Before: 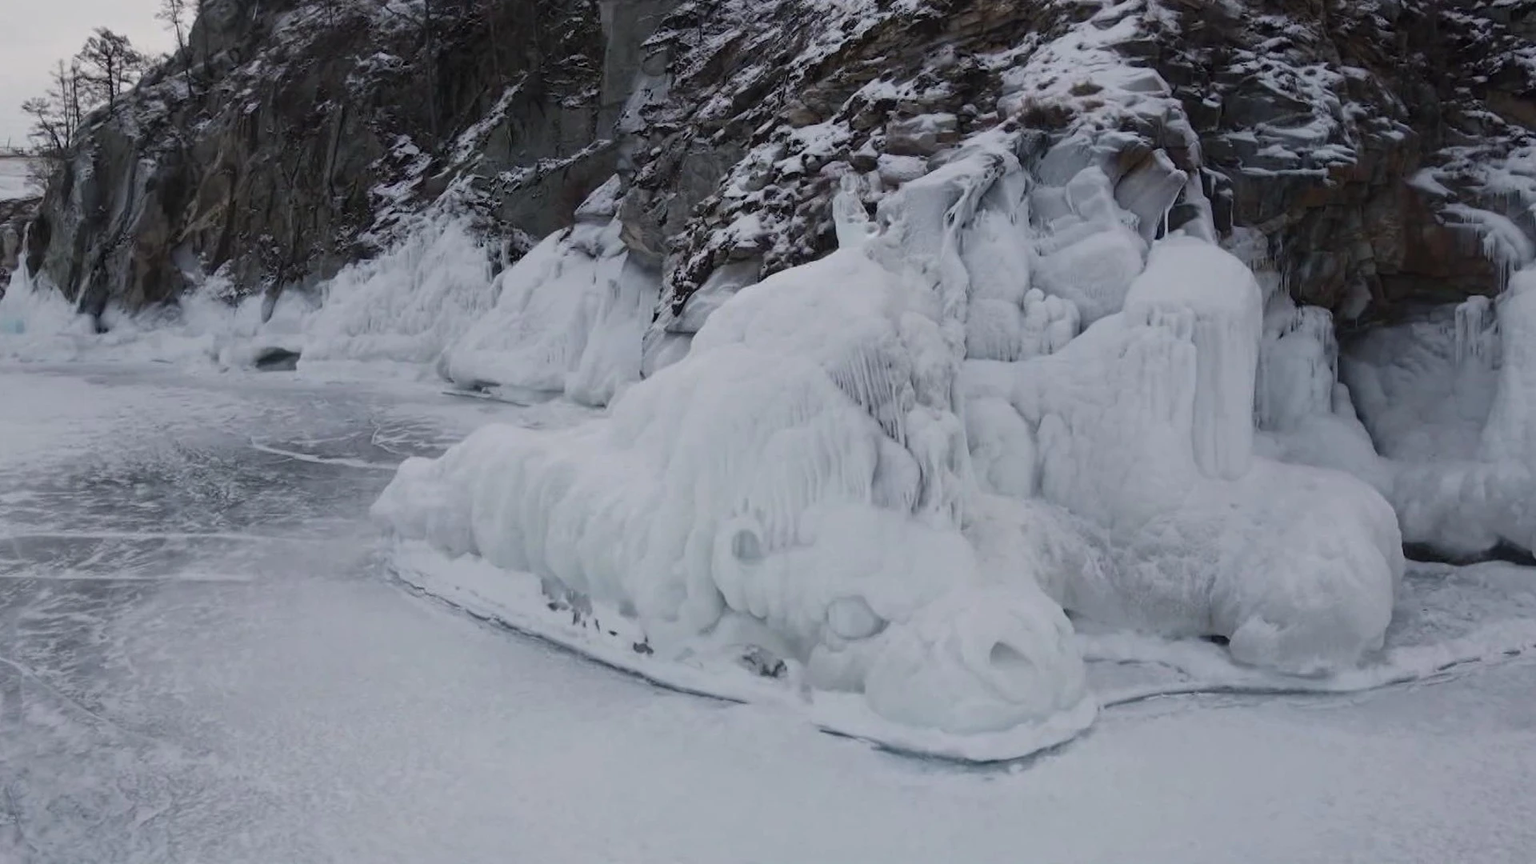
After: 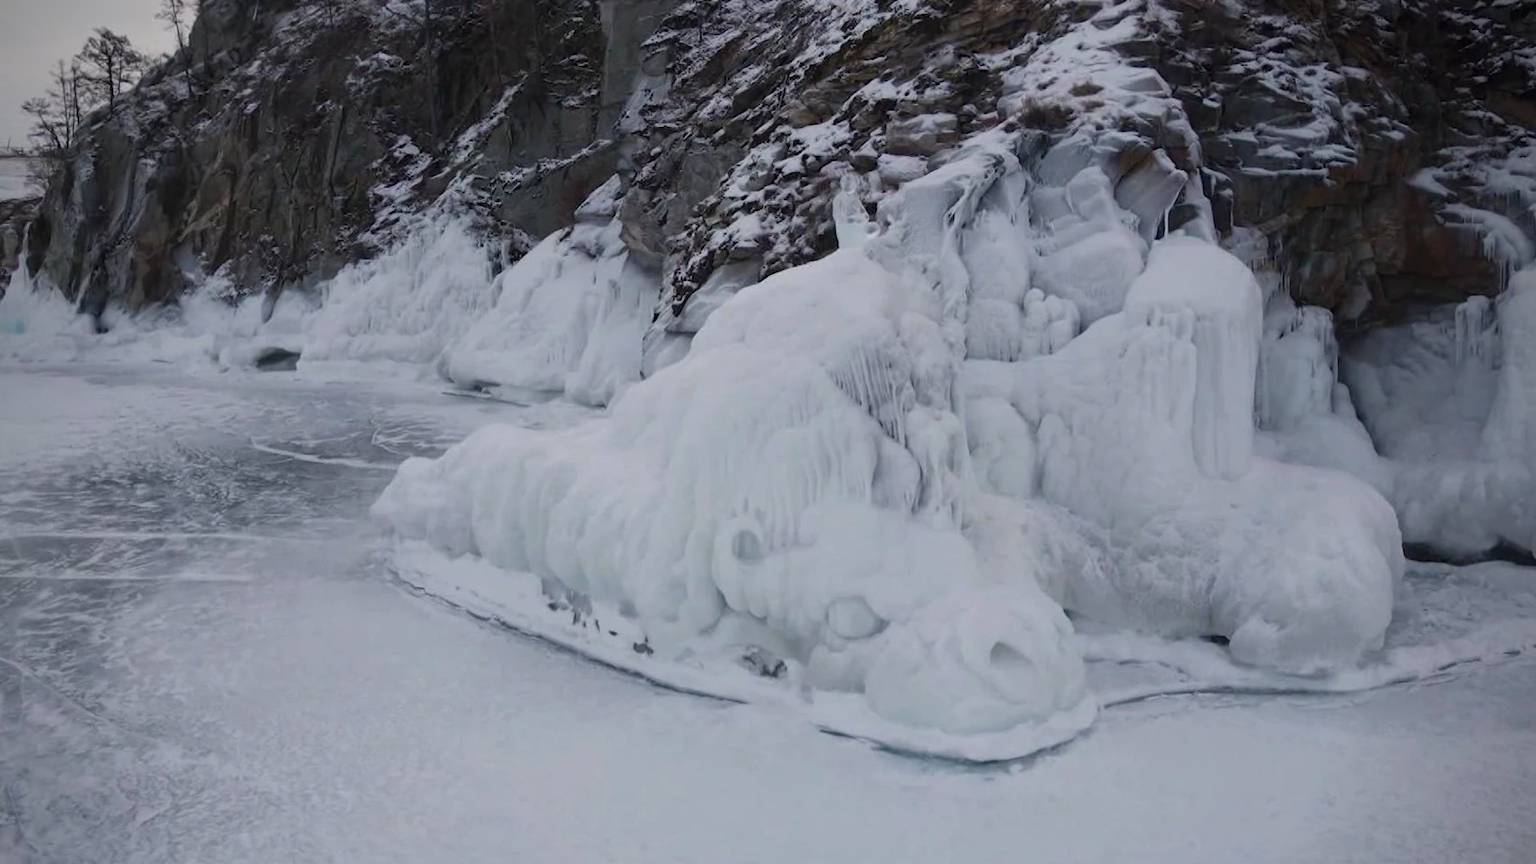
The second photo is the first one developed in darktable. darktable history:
tone equalizer: on, module defaults
contrast brightness saturation: saturation 0.18
bloom: size 15%, threshold 97%, strength 7%
vignetting: brightness -0.629, saturation -0.007, center (-0.028, 0.239)
